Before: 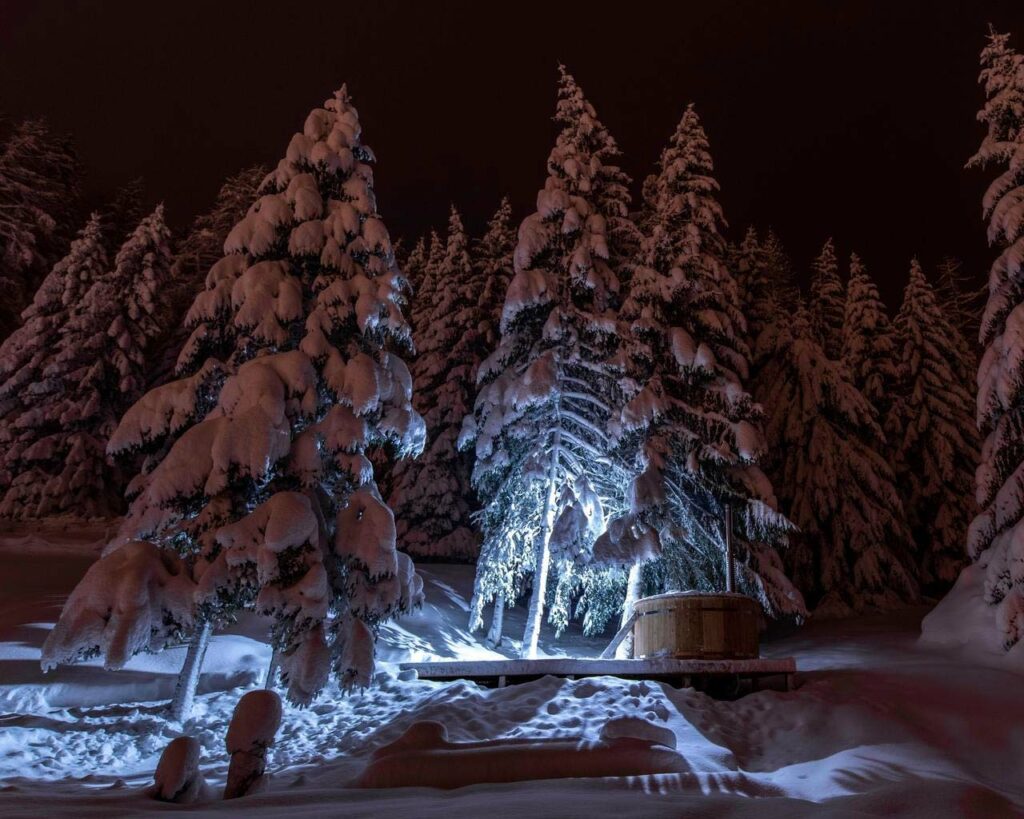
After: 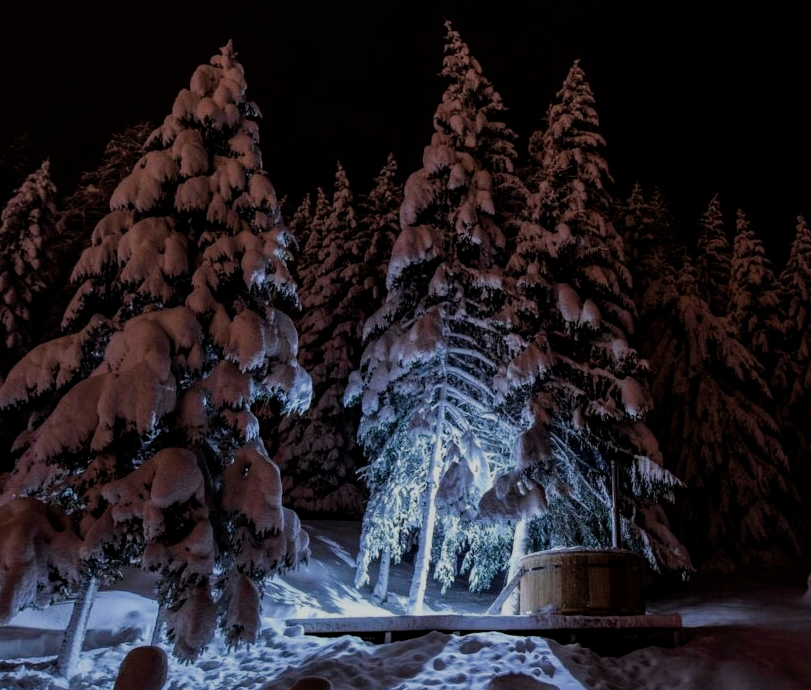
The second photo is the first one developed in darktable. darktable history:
local contrast: mode bilateral grid, contrast 15, coarseness 36, detail 105%, midtone range 0.2
crop: left 11.225%, top 5.381%, right 9.565%, bottom 10.314%
filmic rgb: black relative exposure -7.15 EV, white relative exposure 5.36 EV, hardness 3.02
white balance: red 0.986, blue 1.01
